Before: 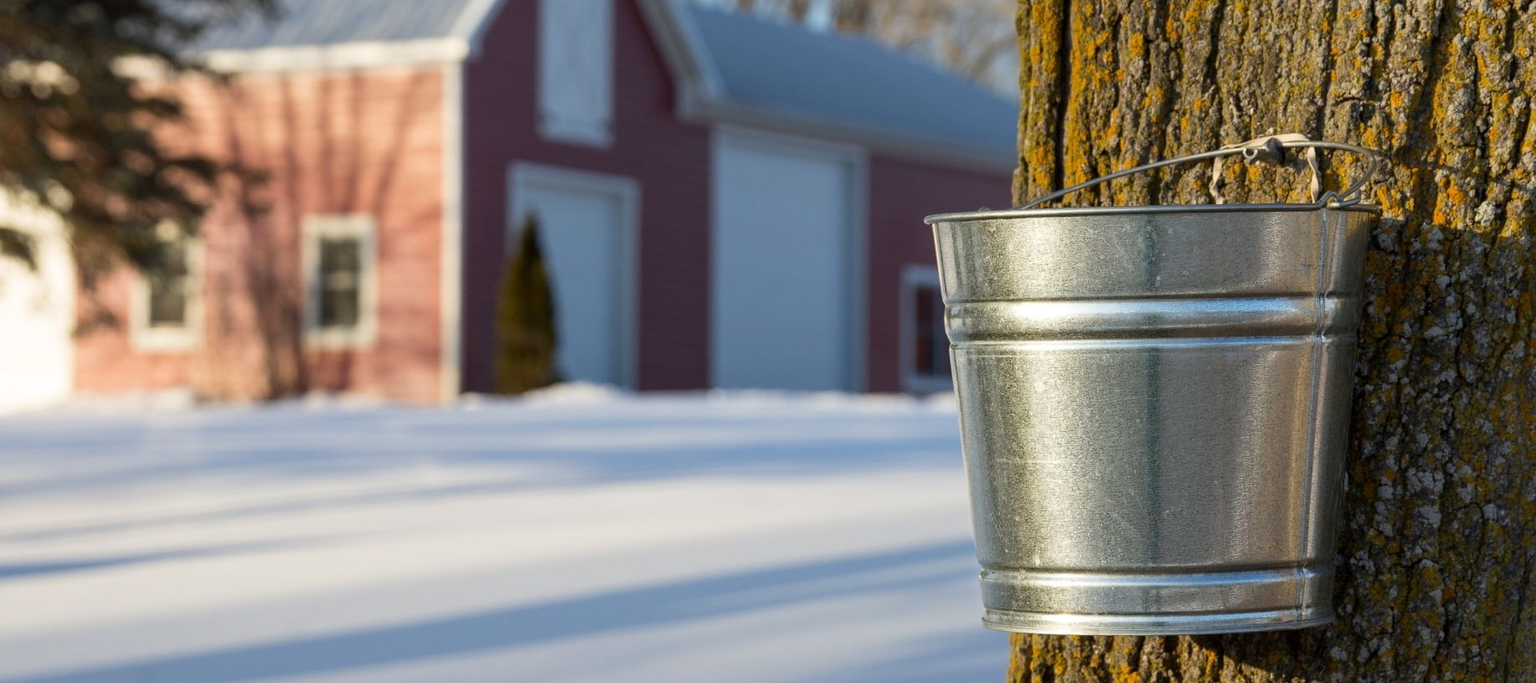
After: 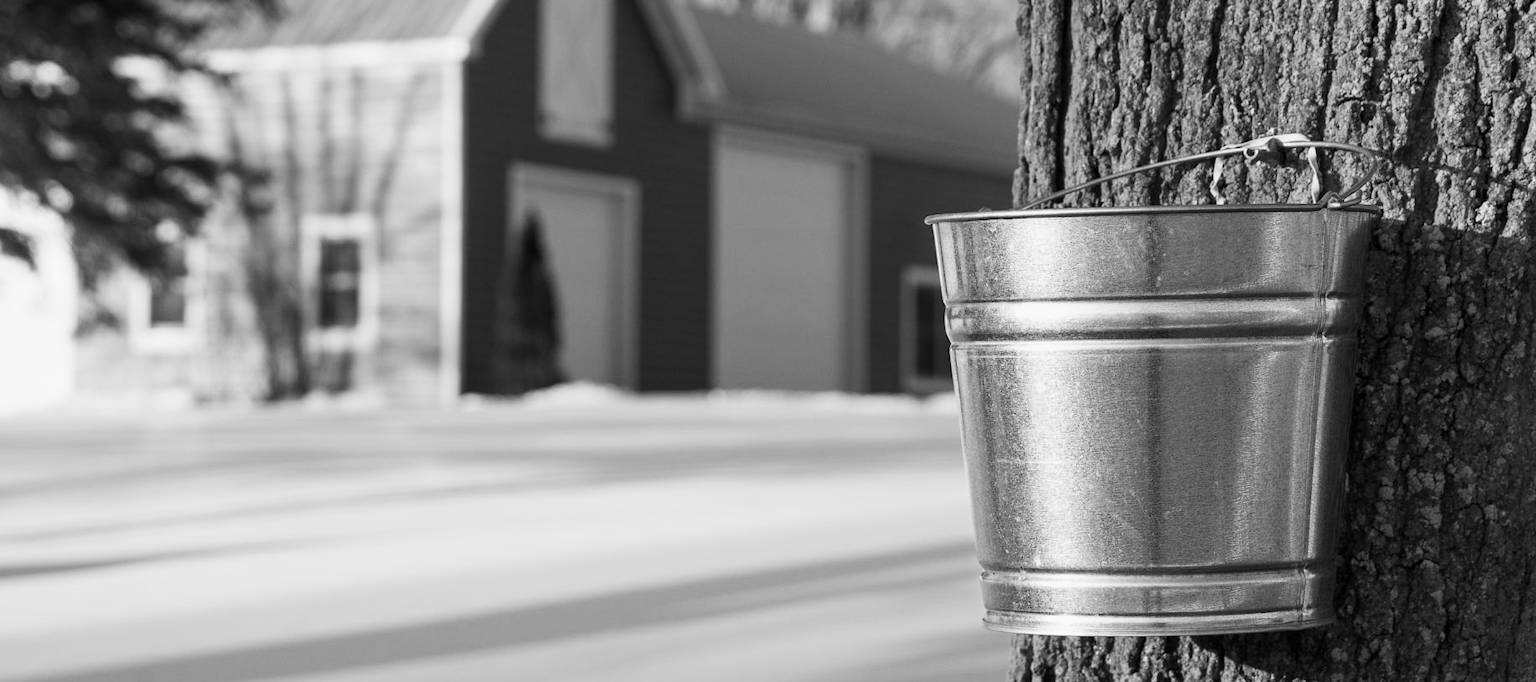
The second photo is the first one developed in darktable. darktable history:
contrast brightness saturation: contrast 0.24, brightness 0.09
monochrome: a 32, b 64, size 2.3
white balance: red 0.982, blue 1.018
color calibration: output R [1.003, 0.027, -0.041, 0], output G [-0.018, 1.043, -0.038, 0], output B [0.071, -0.086, 1.017, 0], illuminant as shot in camera, x 0.359, y 0.362, temperature 4570.54 K
